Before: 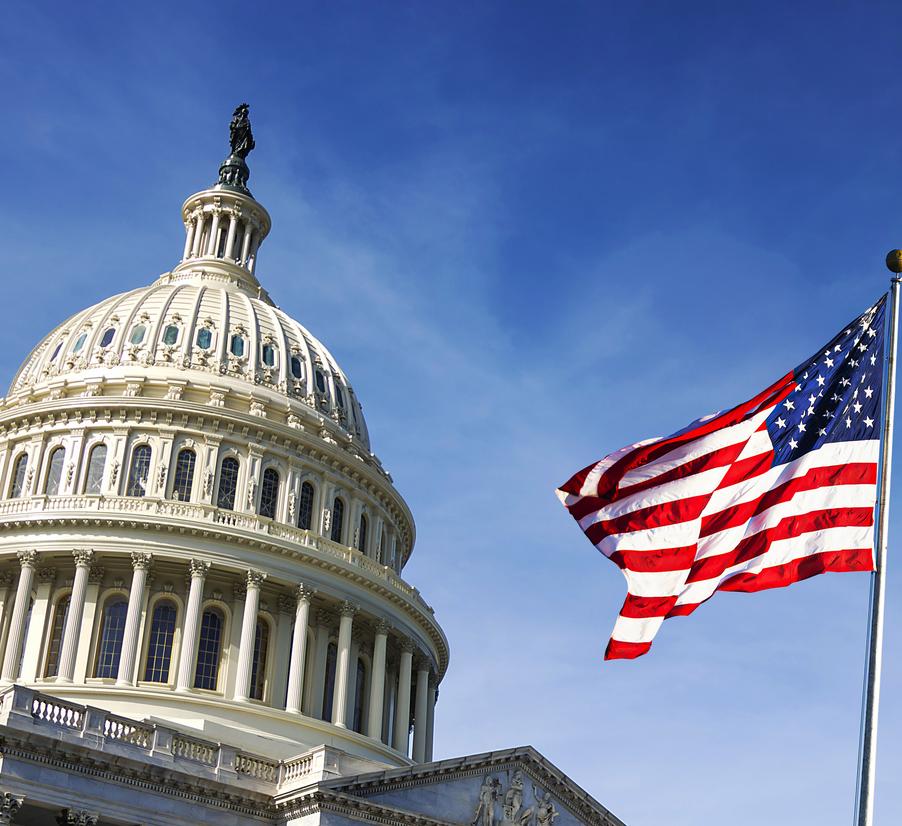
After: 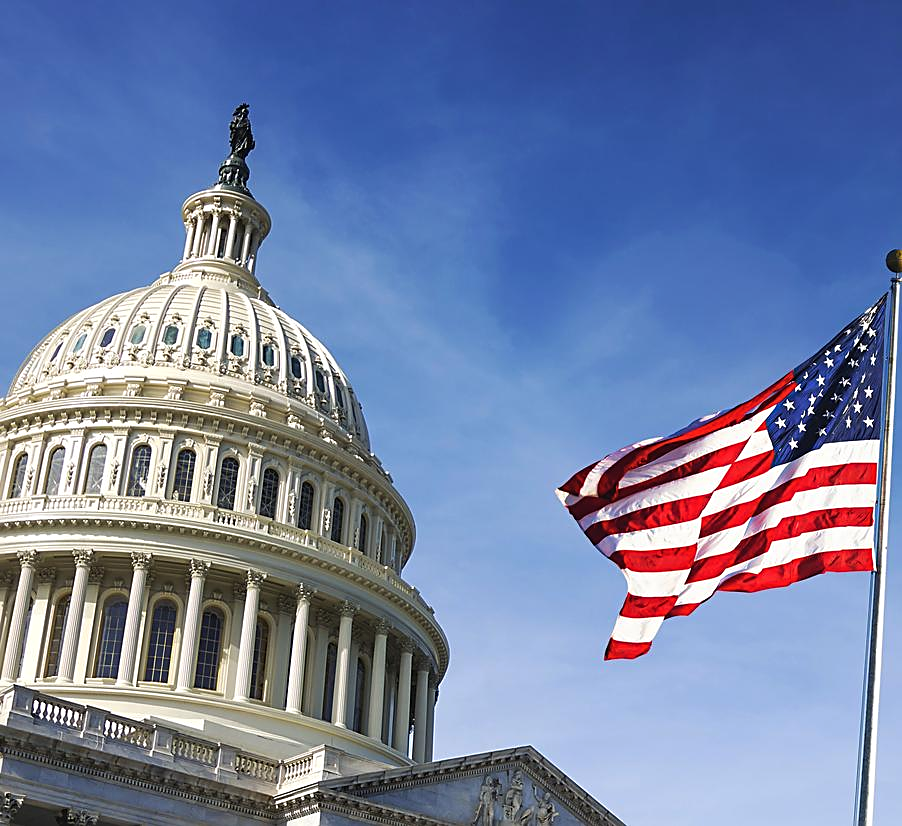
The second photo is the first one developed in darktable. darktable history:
sharpen: radius 1.949
exposure: black level correction -0.003, exposure 0.034 EV, compensate exposure bias true, compensate highlight preservation false
